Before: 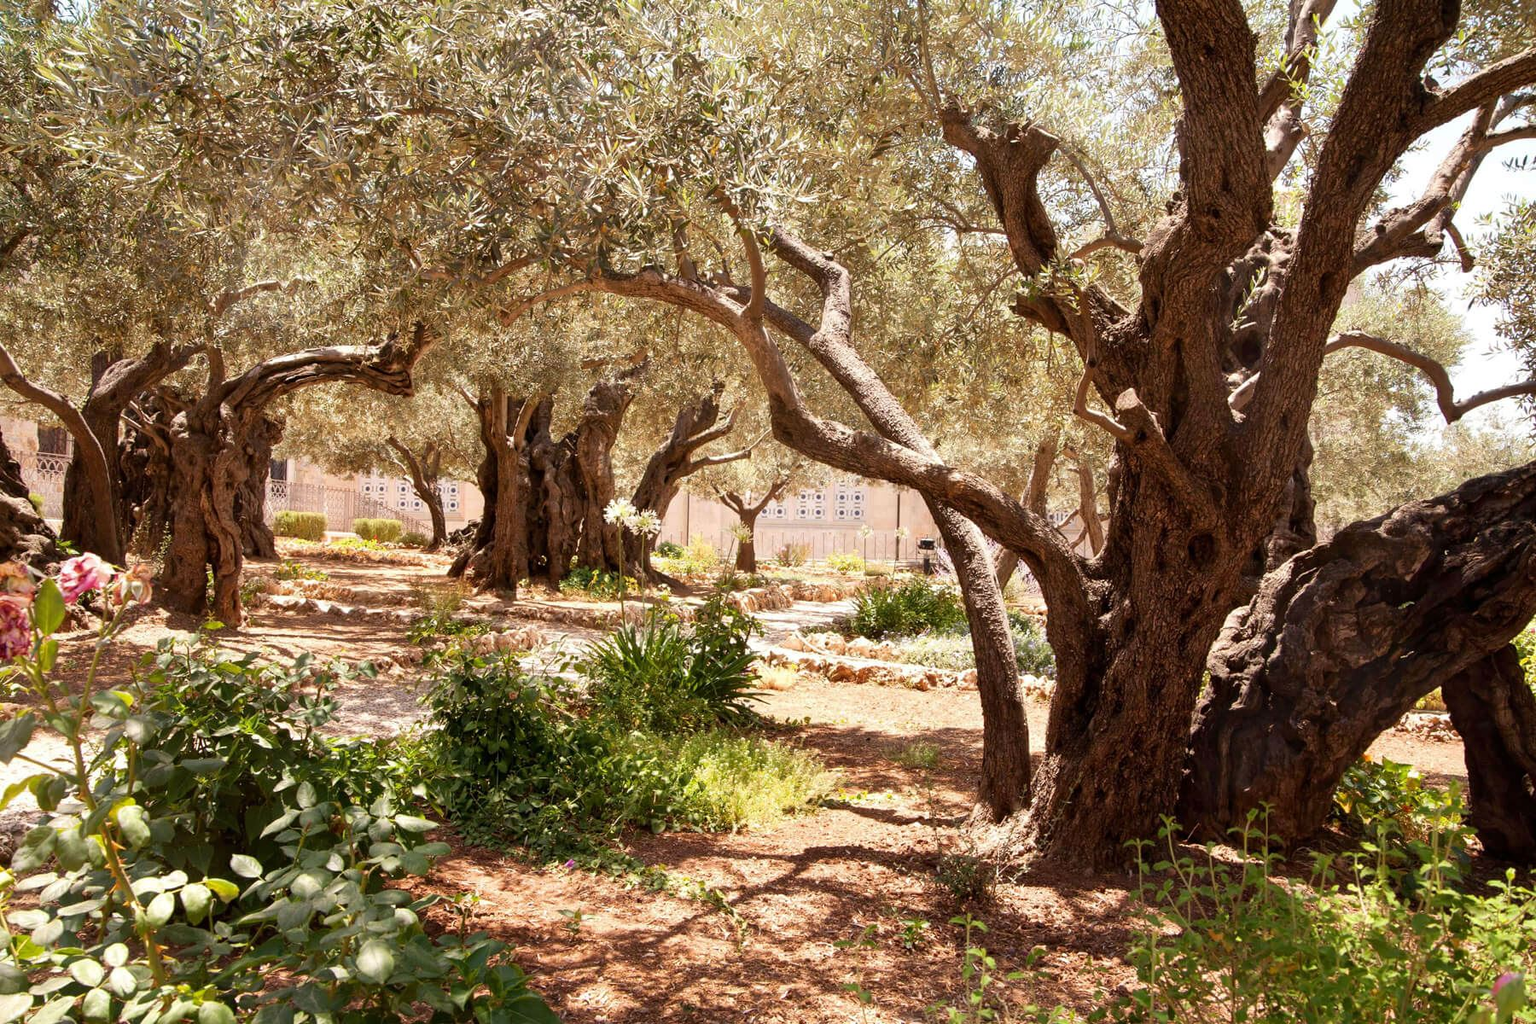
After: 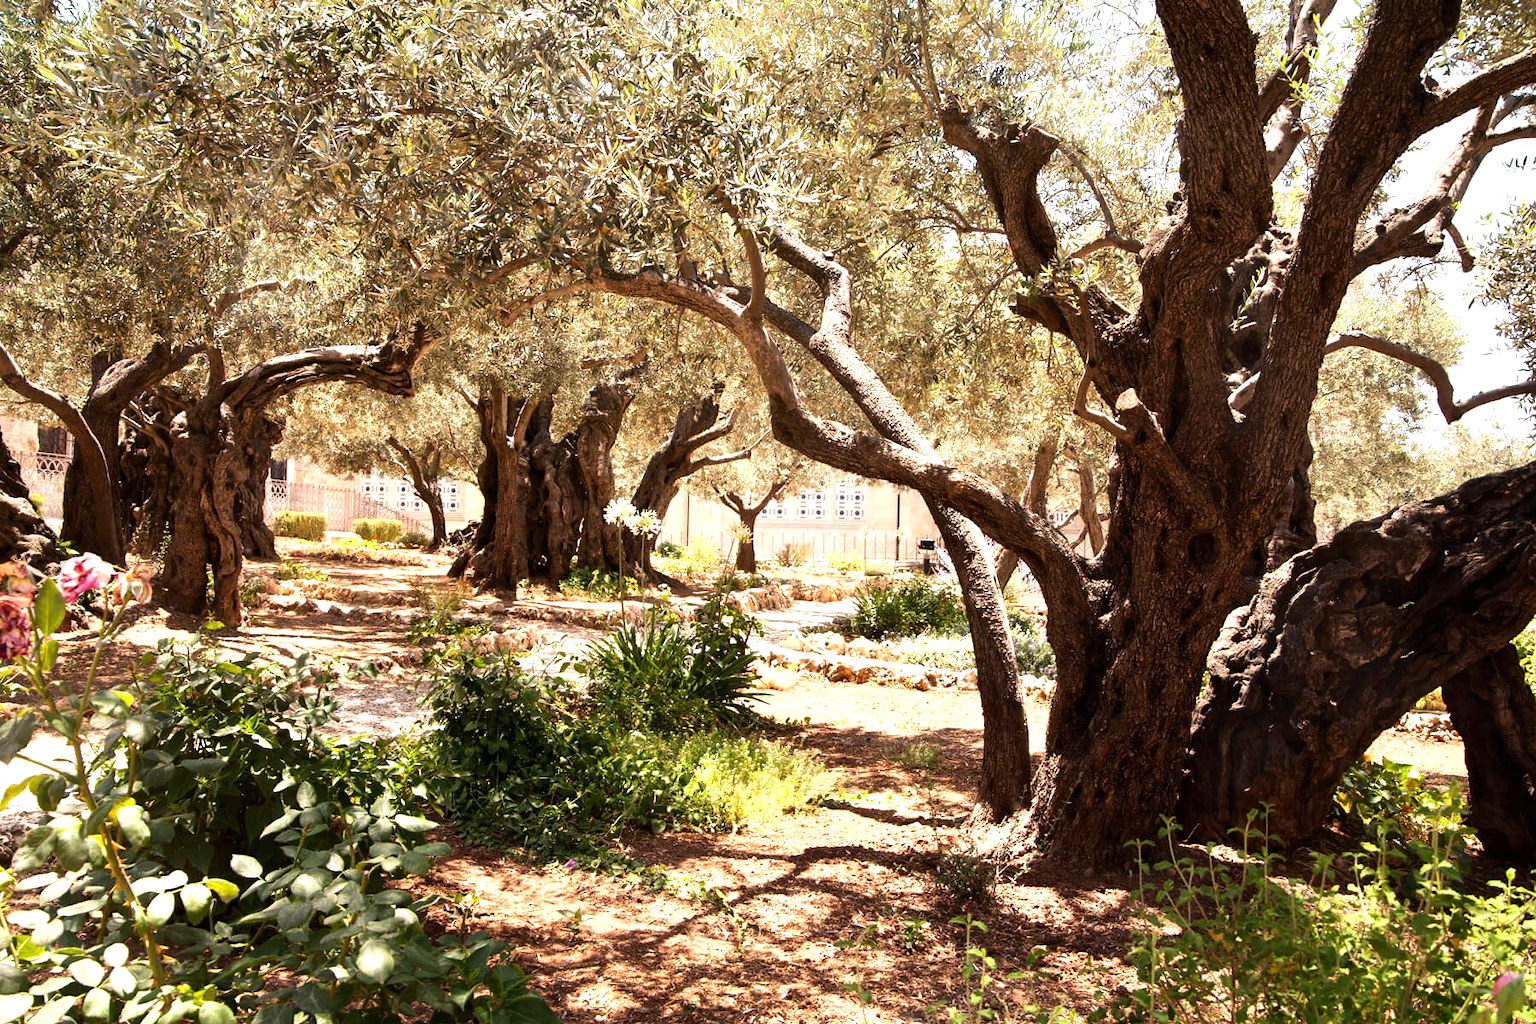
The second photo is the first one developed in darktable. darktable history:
tone equalizer: -8 EV -0.721 EV, -7 EV -0.698 EV, -6 EV -0.605 EV, -5 EV -0.404 EV, -3 EV 0.393 EV, -2 EV 0.6 EV, -1 EV 0.674 EV, +0 EV 0.74 EV, edges refinement/feathering 500, mask exposure compensation -1.57 EV, preserve details no
